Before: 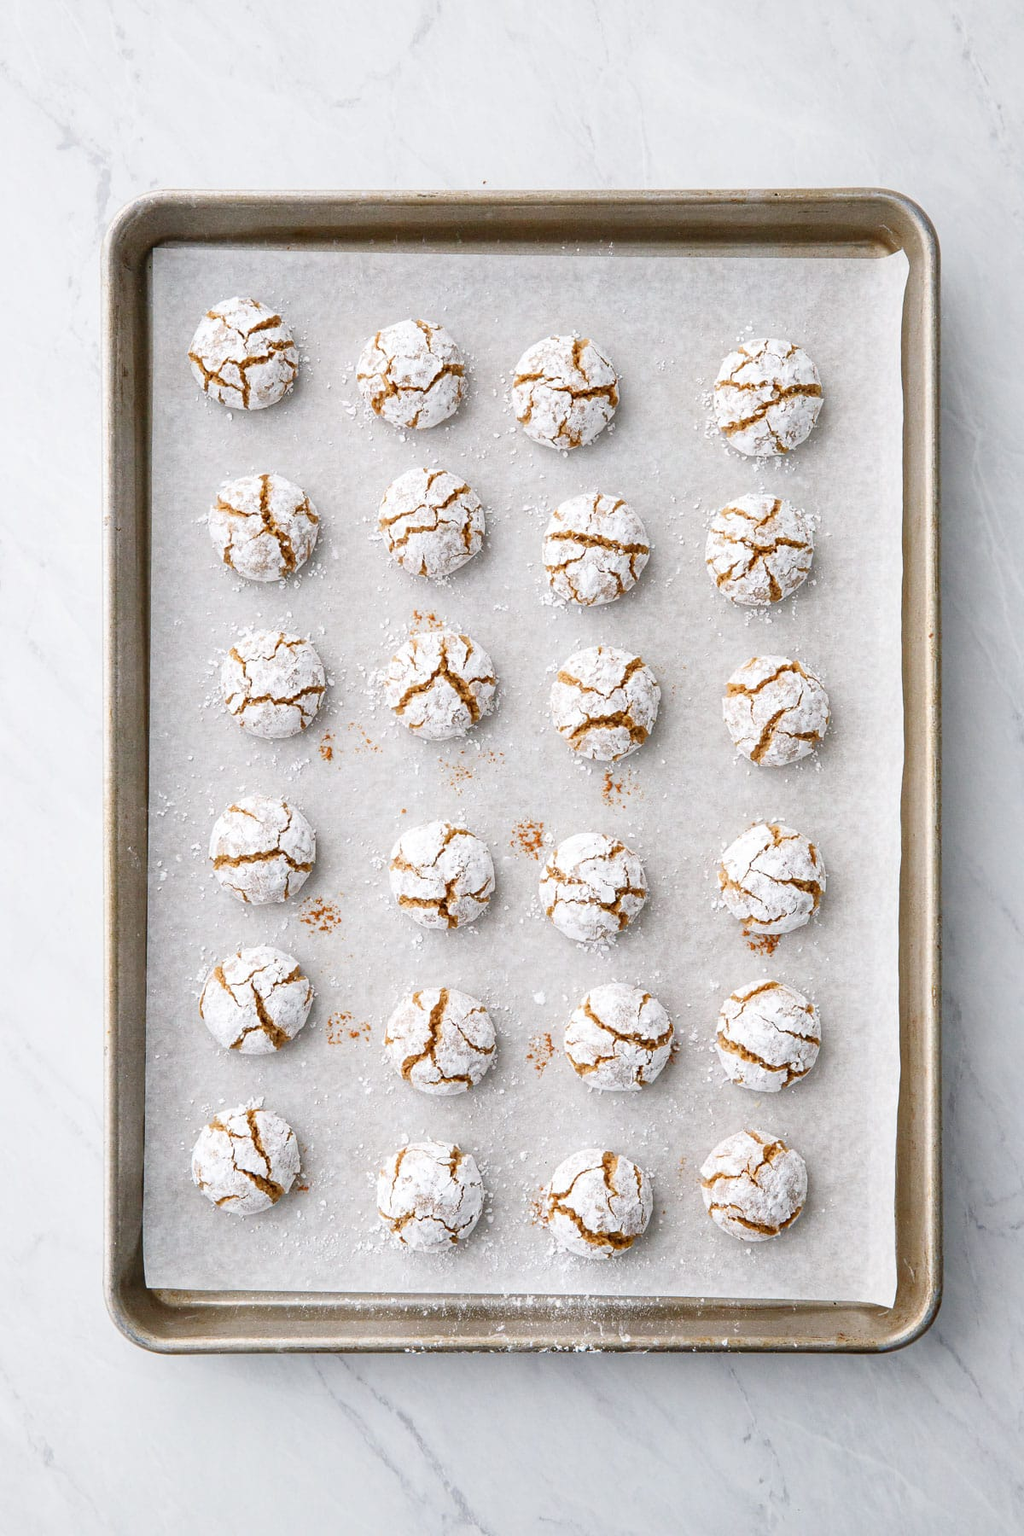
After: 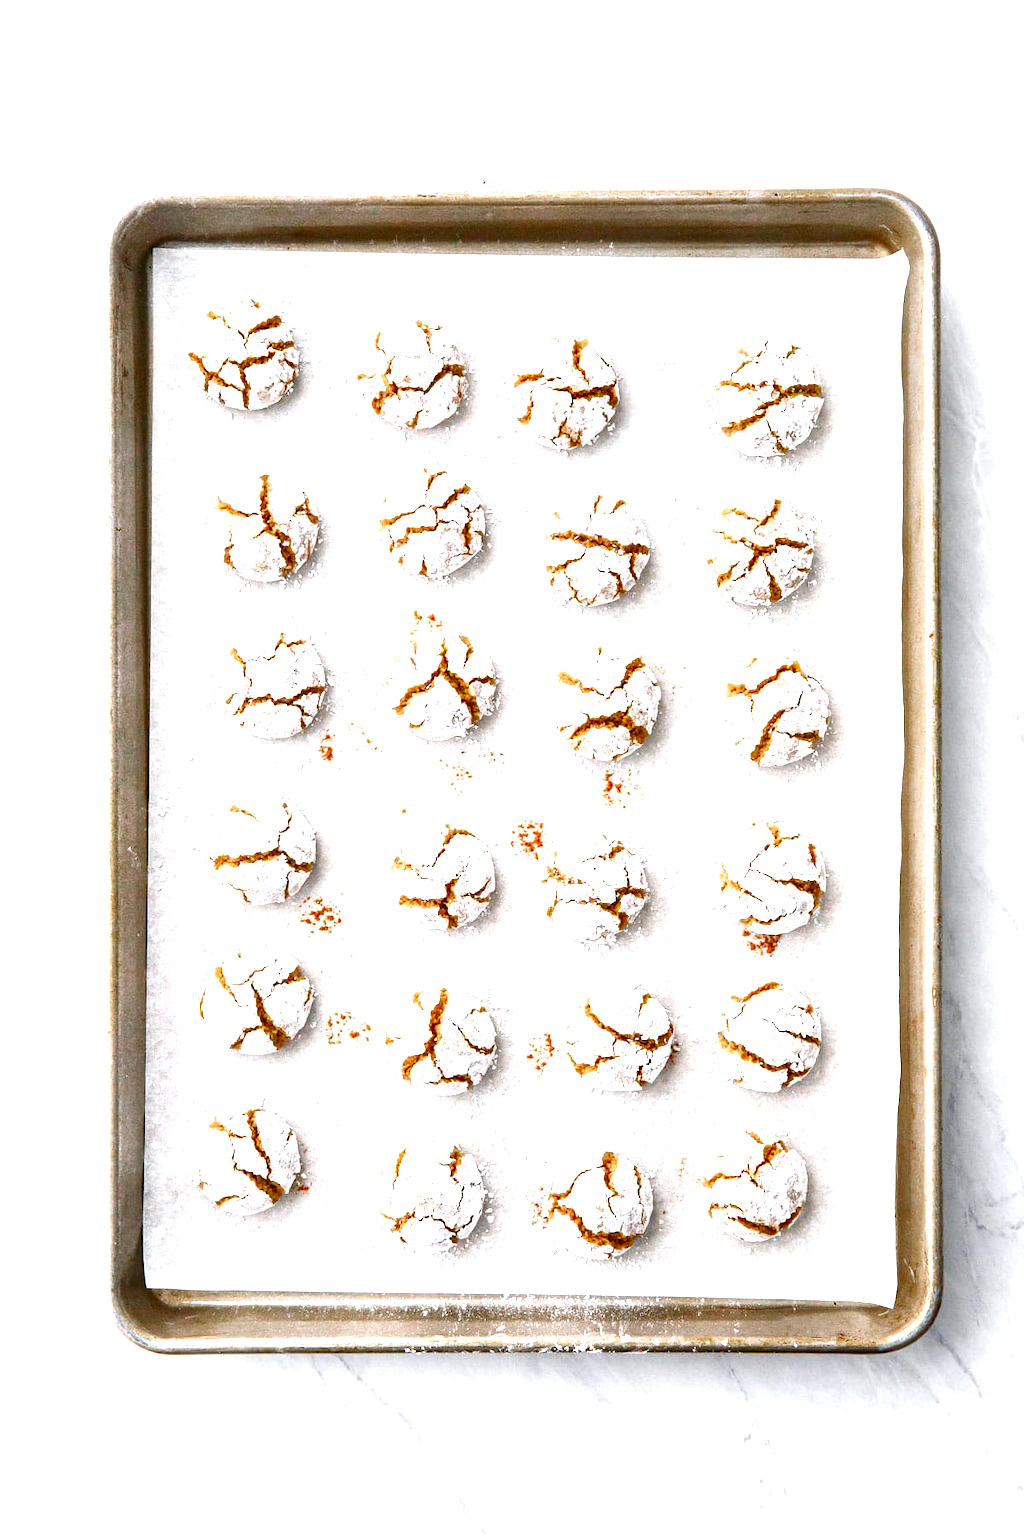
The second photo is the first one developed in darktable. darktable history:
exposure: black level correction 0, exposure 1.1 EV, compensate exposure bias true, compensate highlight preservation false
contrast brightness saturation: contrast 0.07, brightness -0.152, saturation 0.111
color zones: curves: ch0 [(0, 0.48) (0.209, 0.398) (0.305, 0.332) (0.429, 0.493) (0.571, 0.5) (0.714, 0.5) (0.857, 0.5) (1, 0.48)]; ch1 [(0, 0.633) (0.143, 0.586) (0.286, 0.489) (0.429, 0.448) (0.571, 0.31) (0.714, 0.335) (0.857, 0.492) (1, 0.633)]; ch2 [(0, 0.448) (0.143, 0.498) (0.286, 0.5) (0.429, 0.5) (0.571, 0.5) (0.714, 0.5) (0.857, 0.5) (1, 0.448)]
